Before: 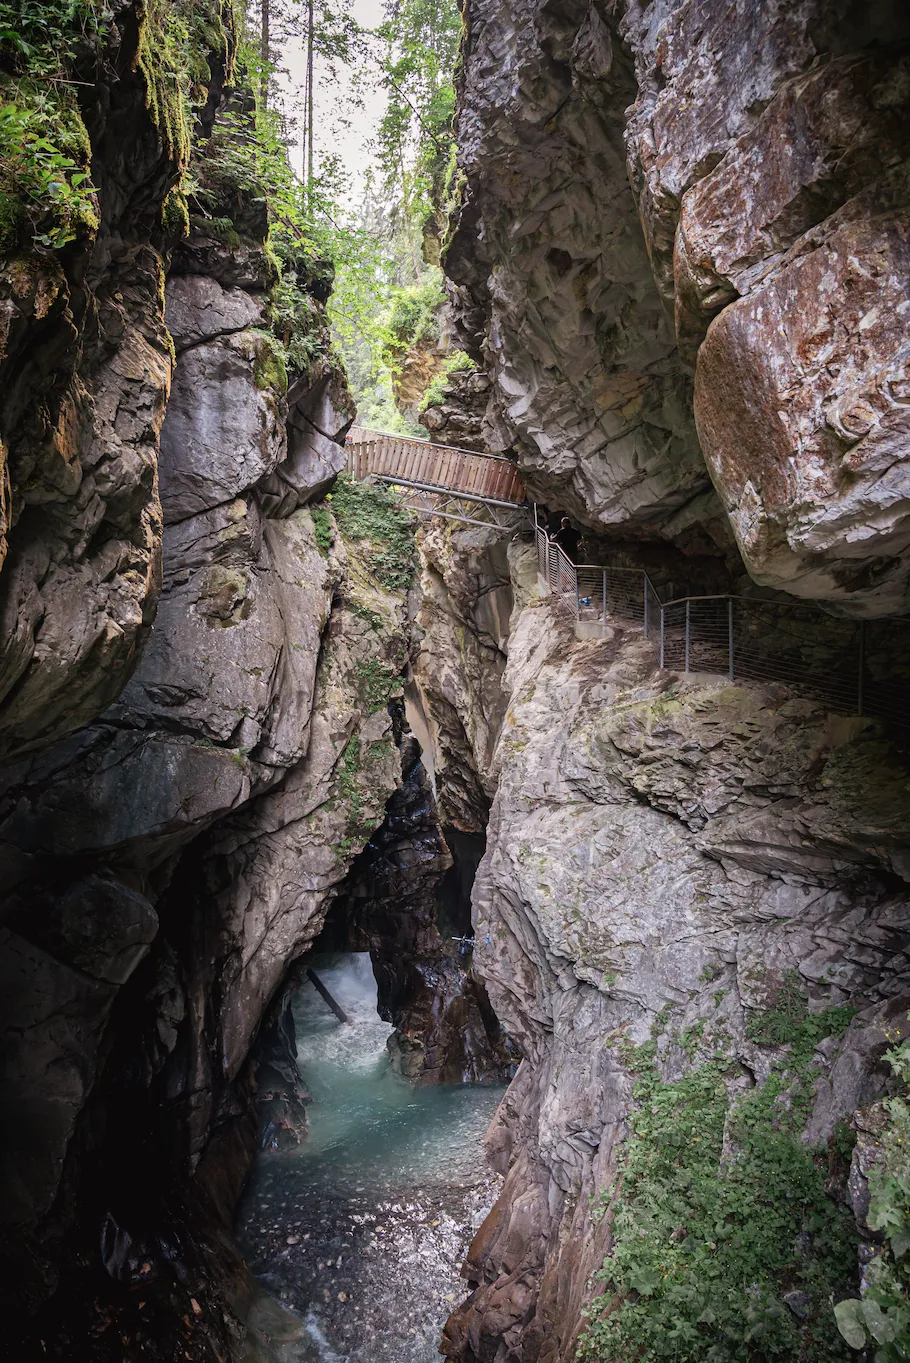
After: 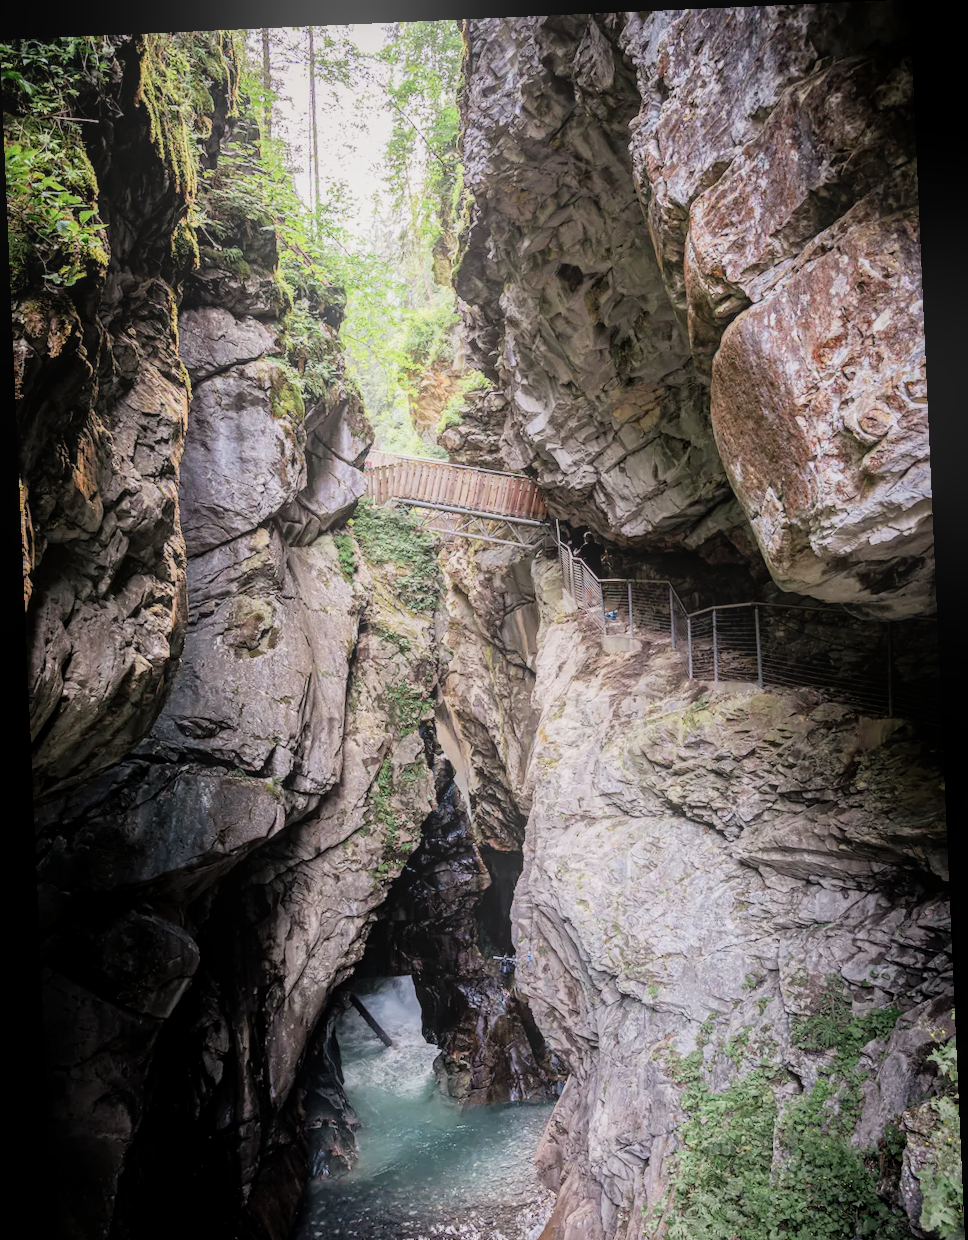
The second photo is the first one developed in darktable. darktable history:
filmic rgb: black relative exposure -7.65 EV, white relative exposure 4.56 EV, hardness 3.61, contrast 1.05
crop and rotate: top 0%, bottom 11.49%
contrast equalizer: octaves 7, y [[0.6 ×6], [0.55 ×6], [0 ×6], [0 ×6], [0 ×6]], mix -0.2
local contrast: on, module defaults
bloom: threshold 82.5%, strength 16.25%
rotate and perspective: rotation -2.56°, automatic cropping off
exposure: black level correction 0.001, exposure 0.5 EV, compensate exposure bias true, compensate highlight preservation false
